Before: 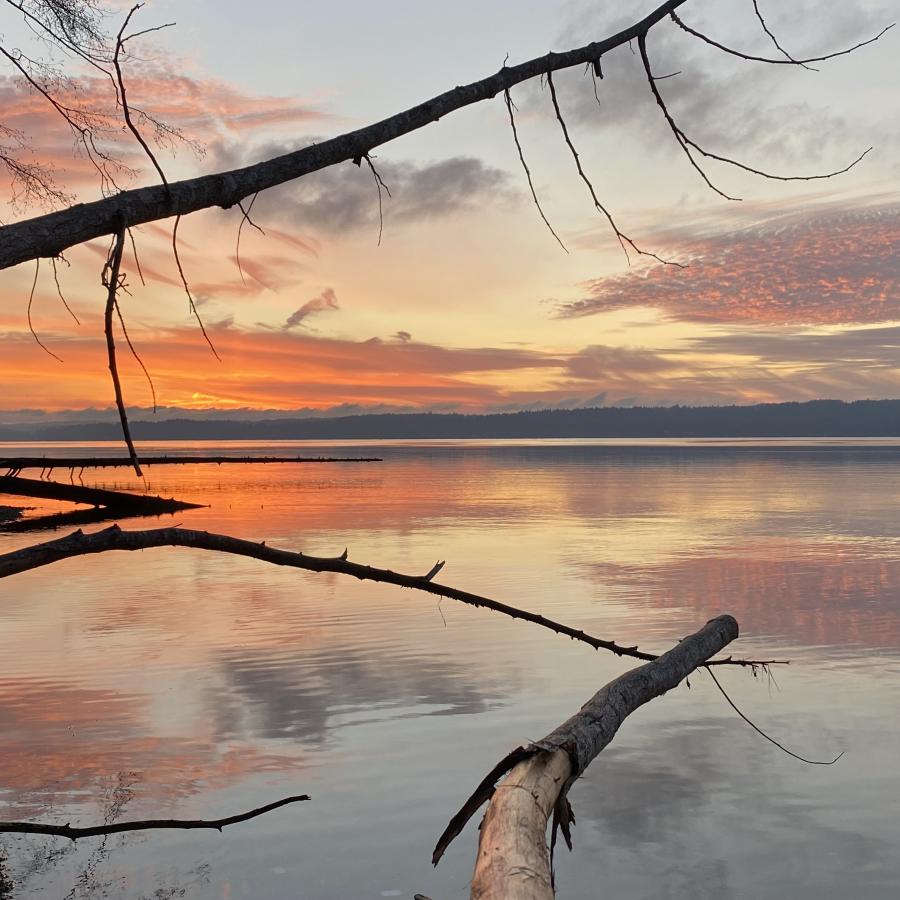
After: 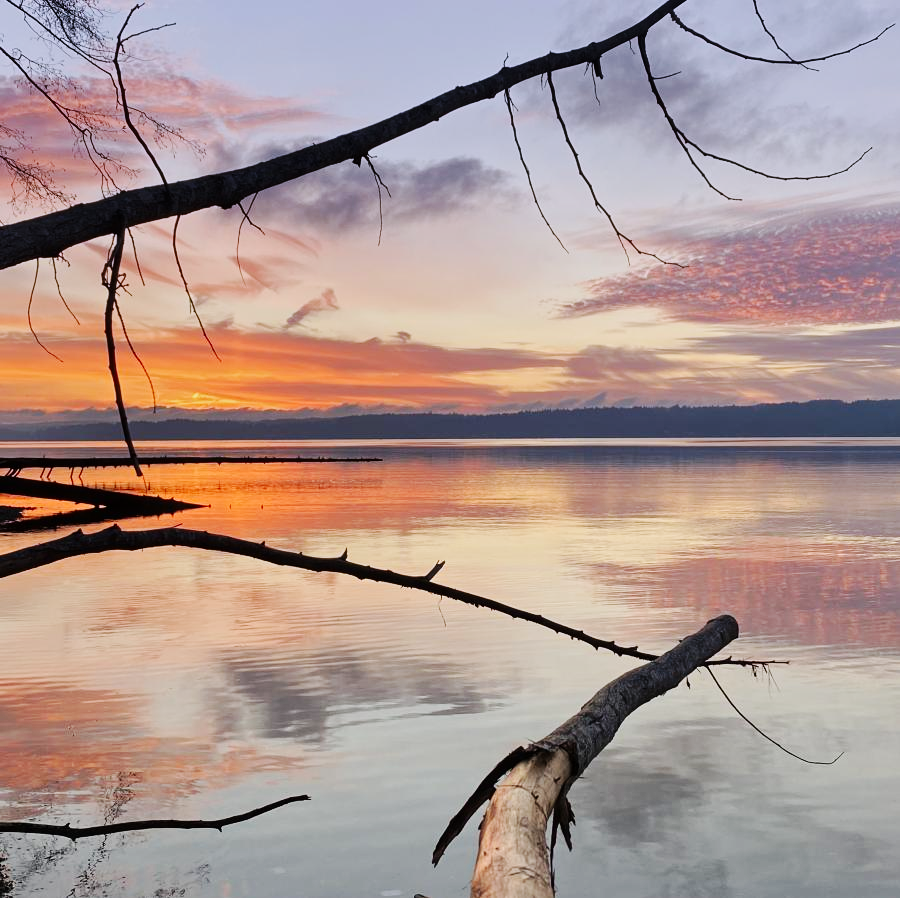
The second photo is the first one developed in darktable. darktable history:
base curve: curves: ch0 [(0, 0) (0.032, 0.025) (0.121, 0.166) (0.206, 0.329) (0.605, 0.79) (1, 1)], preserve colors none
crop: top 0.05%, bottom 0.098%
graduated density: hue 238.83°, saturation 50%
white balance: emerald 1
